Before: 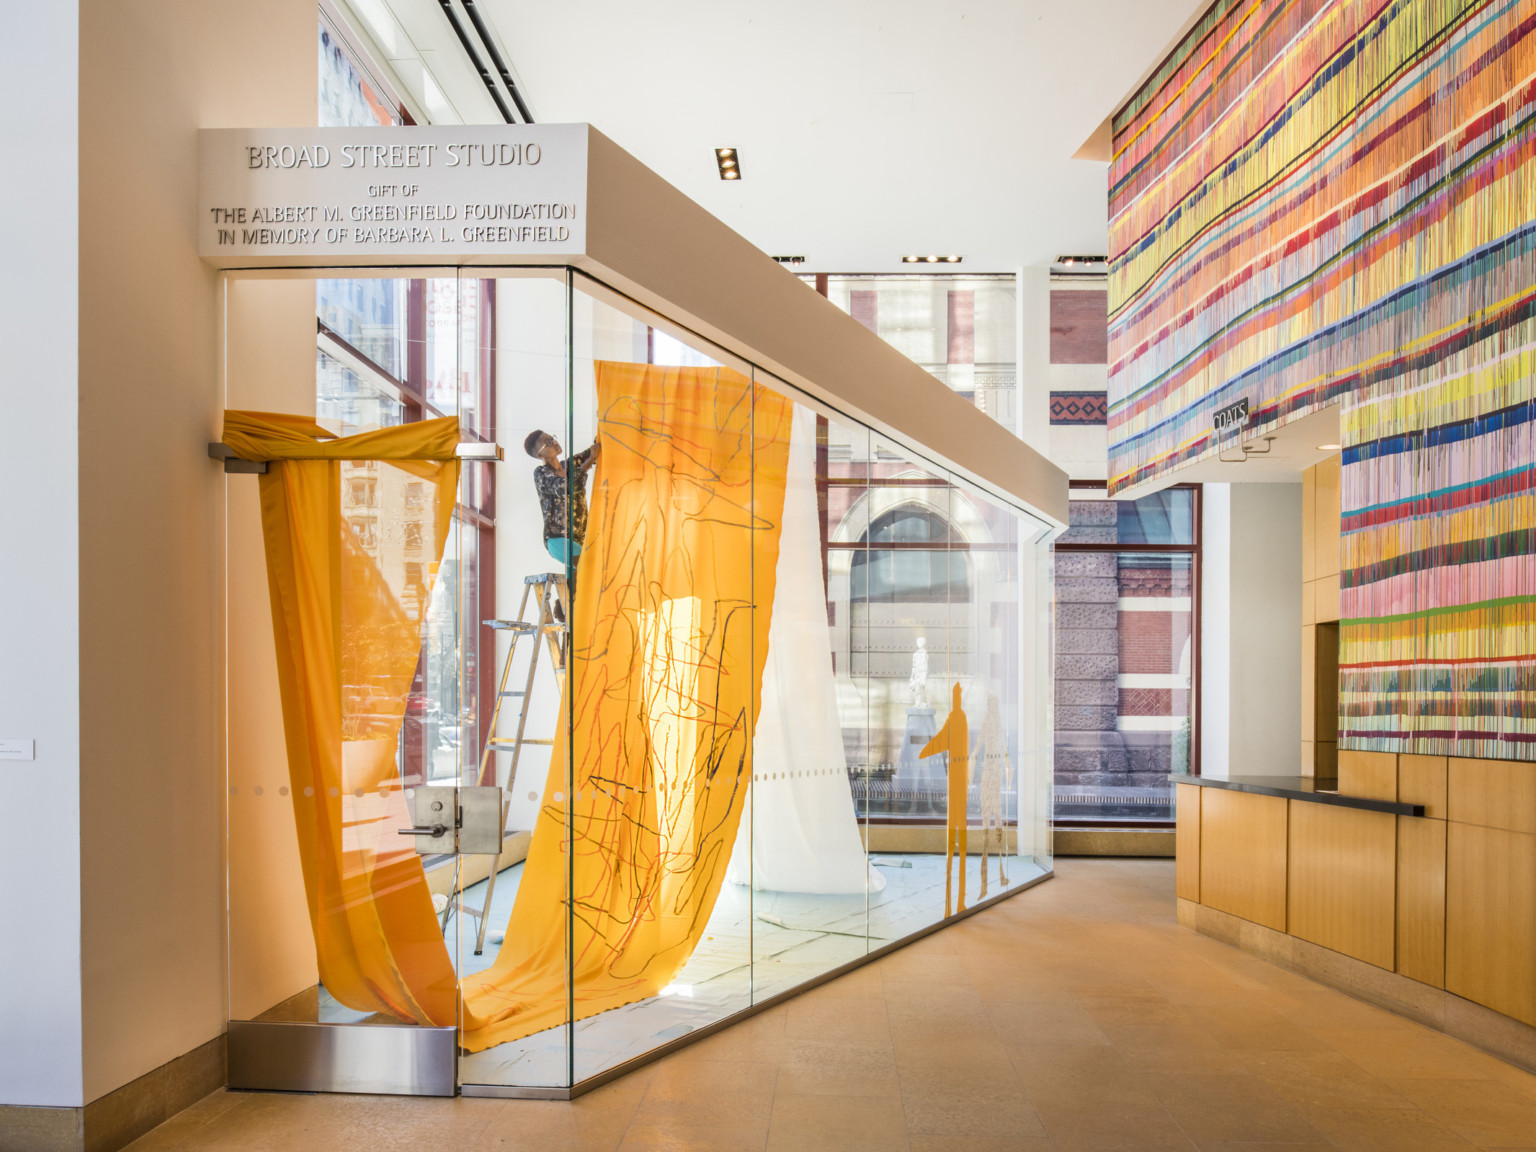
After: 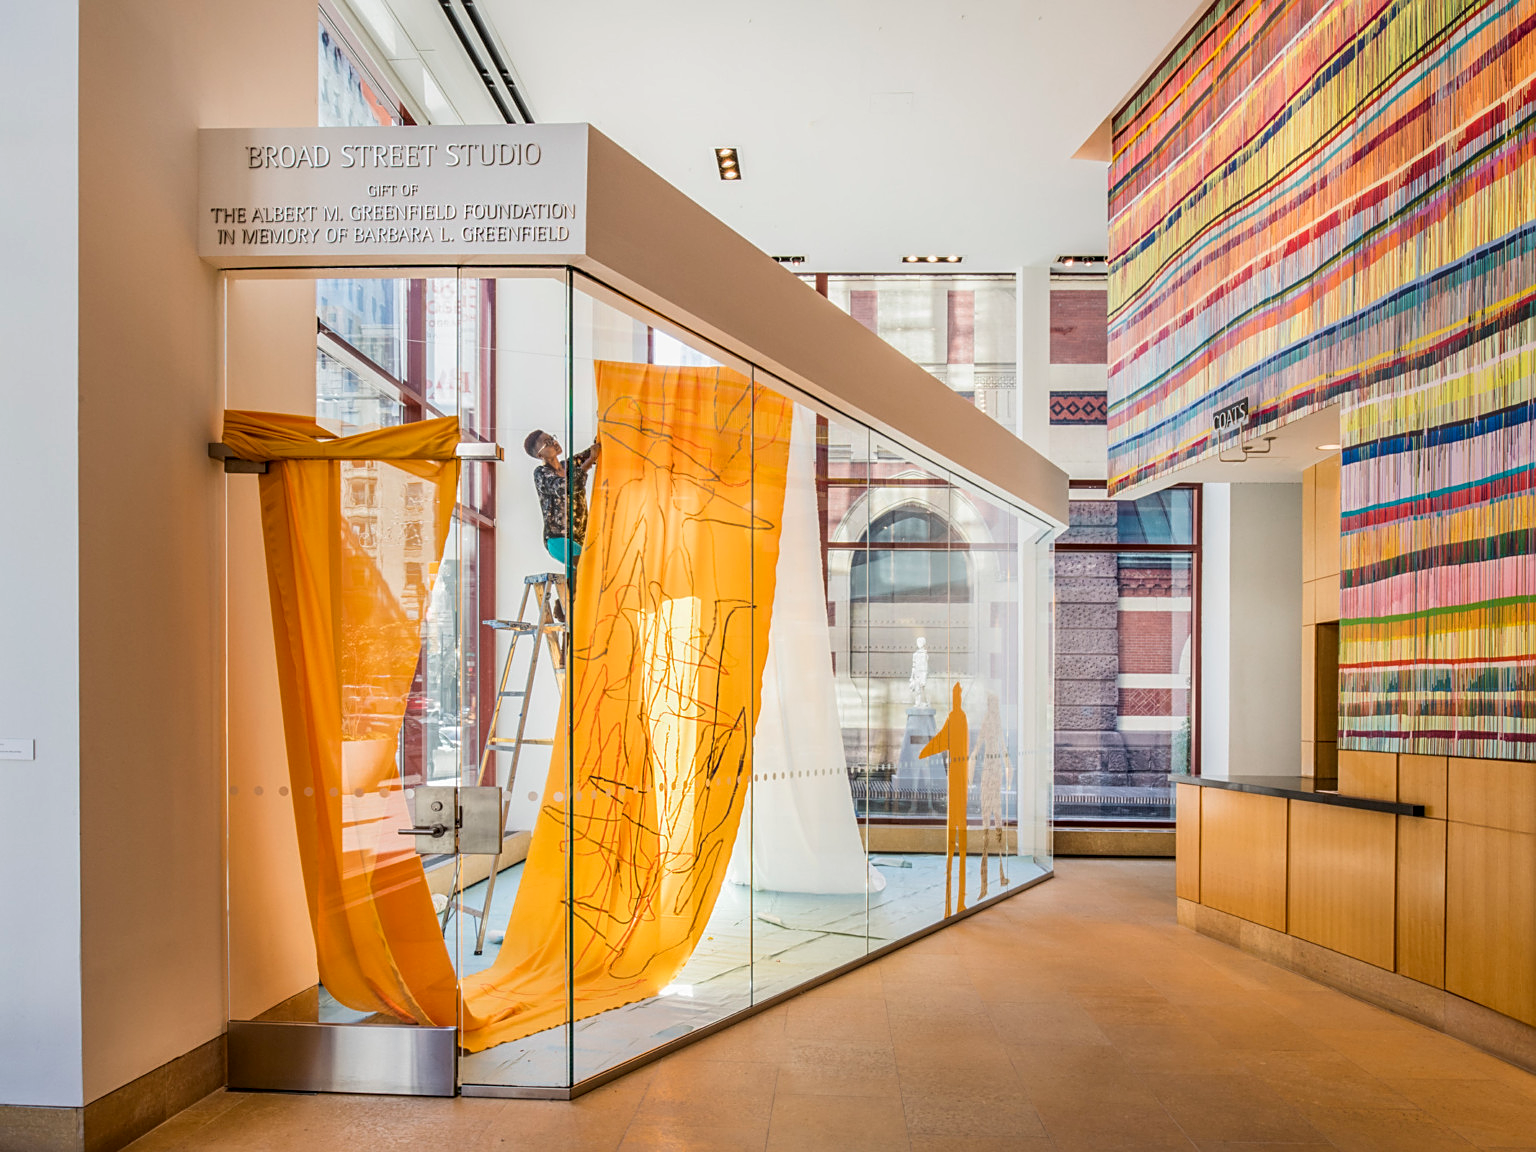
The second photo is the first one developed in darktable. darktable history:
sharpen: on, module defaults
exposure: exposure -0.21 EV, compensate highlight preservation false
local contrast: on, module defaults
